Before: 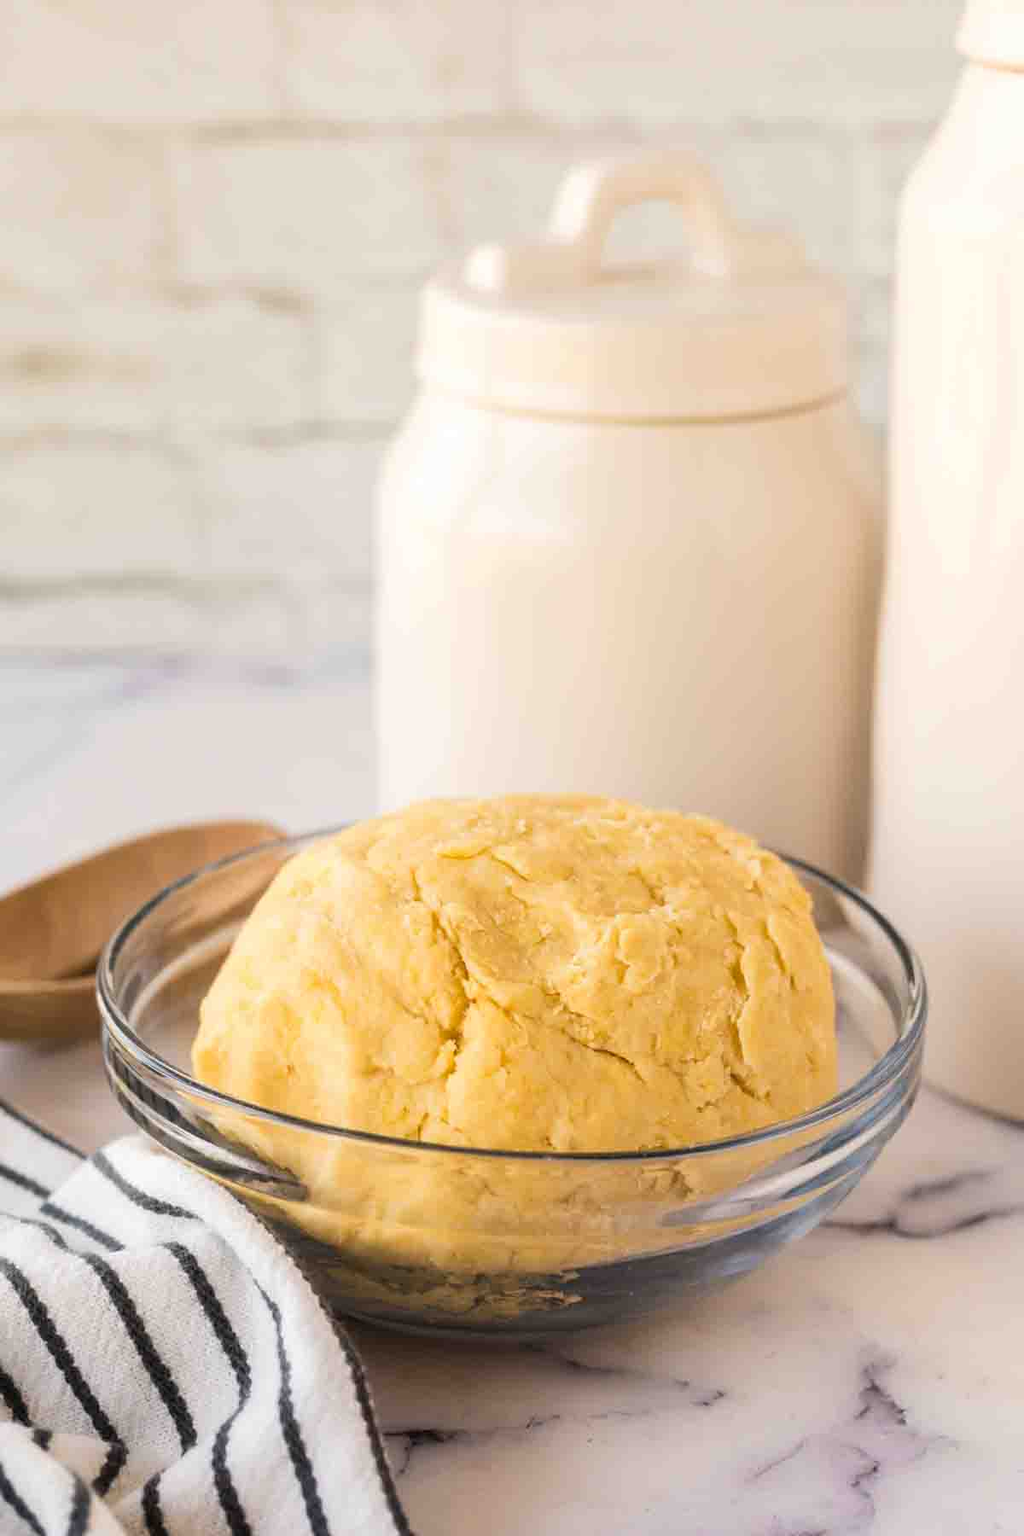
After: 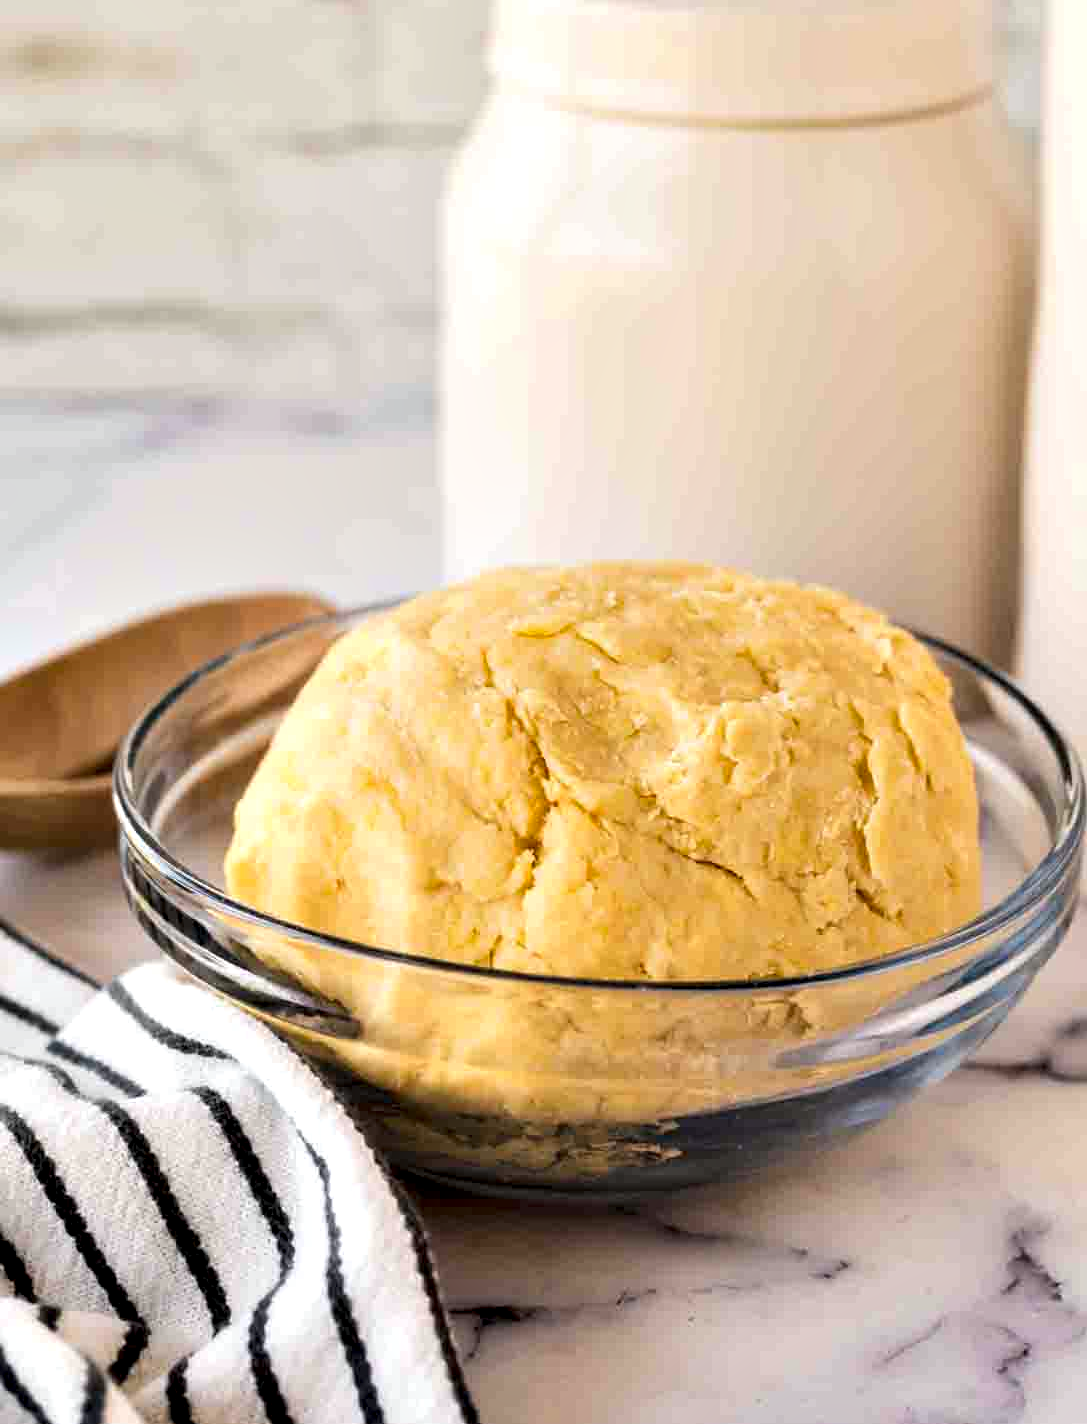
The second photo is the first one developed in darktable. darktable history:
contrast equalizer: y [[0.6 ×6], [0.55 ×6], [0 ×6], [0 ×6], [0 ×6]]
crop: top 20.542%, right 9.386%, bottom 0.314%
